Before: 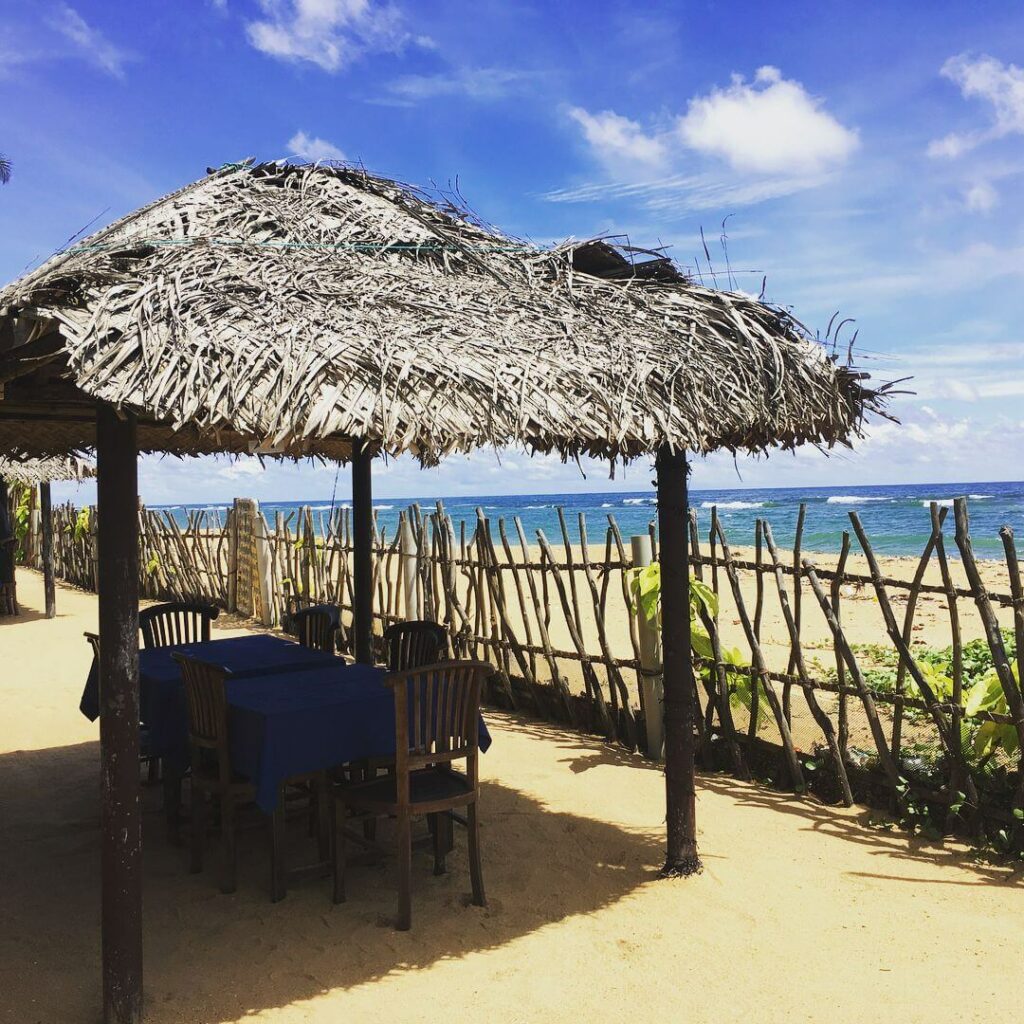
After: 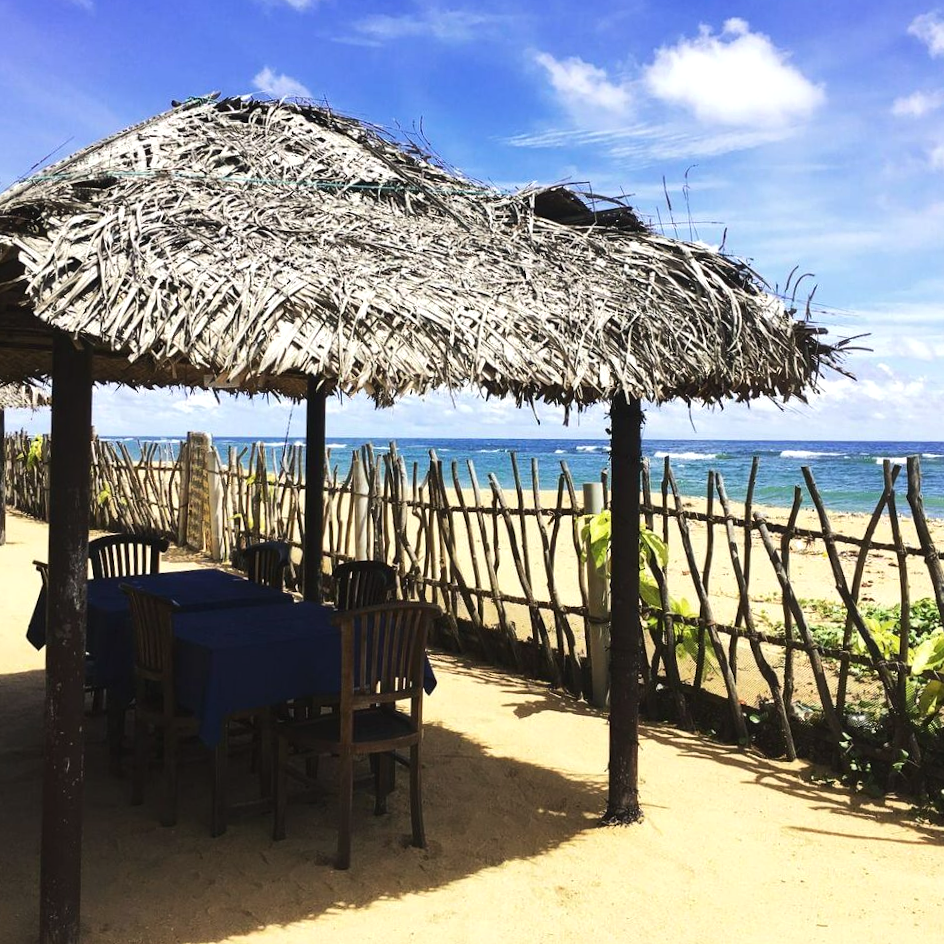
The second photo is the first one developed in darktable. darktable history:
crop and rotate: angle -1.96°, left 3.097%, top 4.154%, right 1.586%, bottom 0.529%
tone equalizer: -8 EV -0.417 EV, -7 EV -0.389 EV, -6 EV -0.333 EV, -5 EV -0.222 EV, -3 EV 0.222 EV, -2 EV 0.333 EV, -1 EV 0.389 EV, +0 EV 0.417 EV, edges refinement/feathering 500, mask exposure compensation -1.57 EV, preserve details no
